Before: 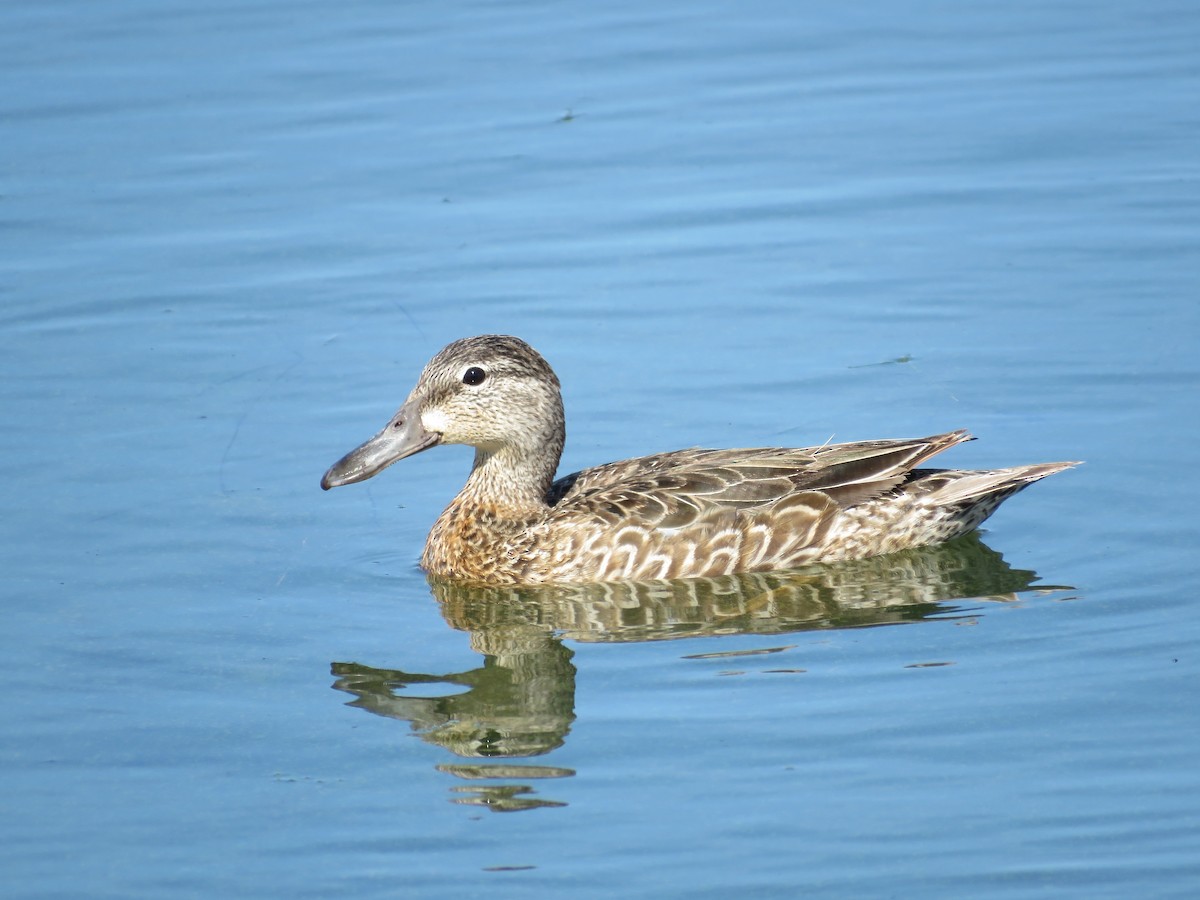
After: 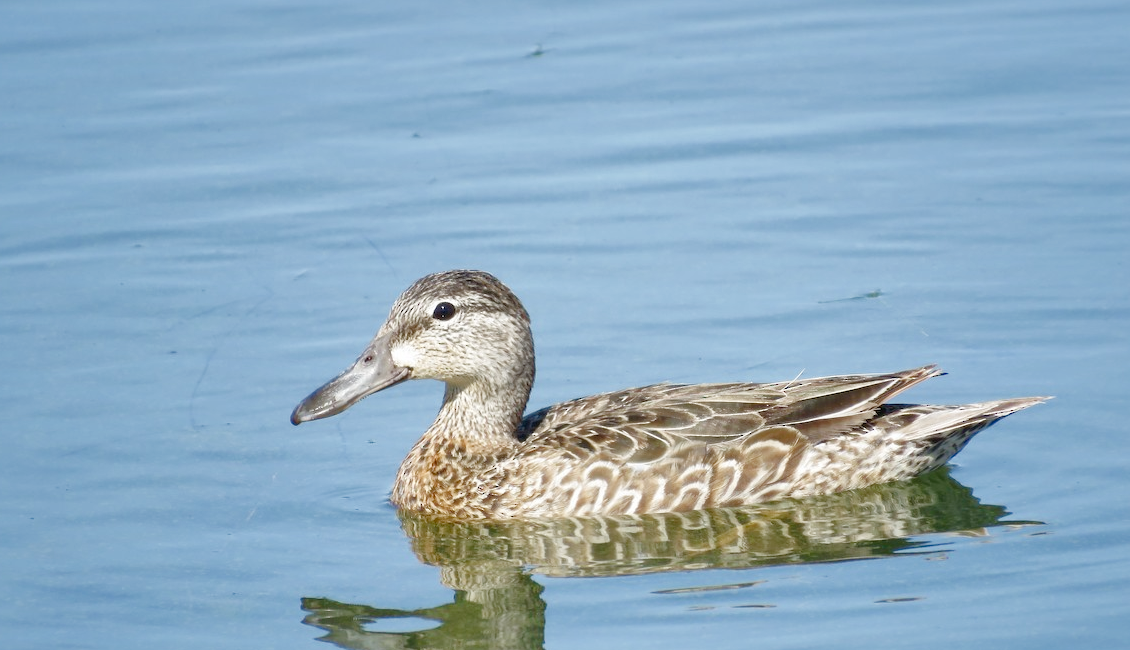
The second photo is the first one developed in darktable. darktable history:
crop: left 2.567%, top 7.32%, right 3.187%, bottom 20.358%
shadows and highlights: on, module defaults
color balance rgb: perceptual saturation grading › global saturation 0.147%, perceptual saturation grading › highlights -30.201%, perceptual saturation grading › shadows 19.826%
tone curve: curves: ch0 [(0, 0) (0.004, 0.001) (0.133, 0.112) (0.325, 0.362) (0.832, 0.893) (1, 1)], preserve colors none
